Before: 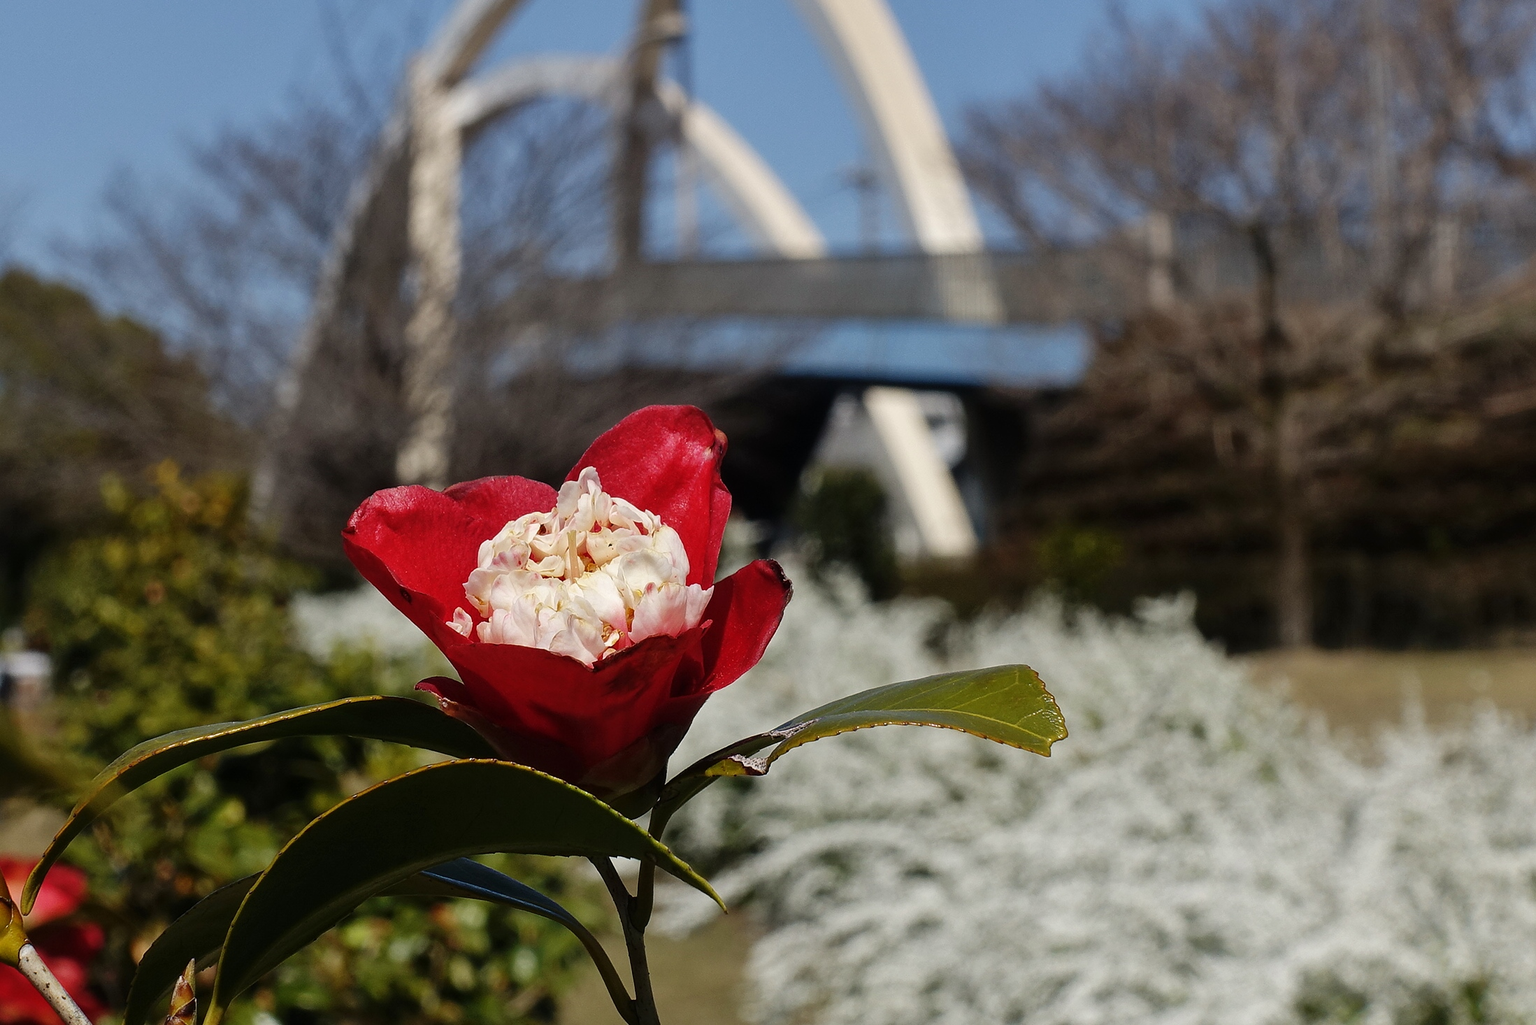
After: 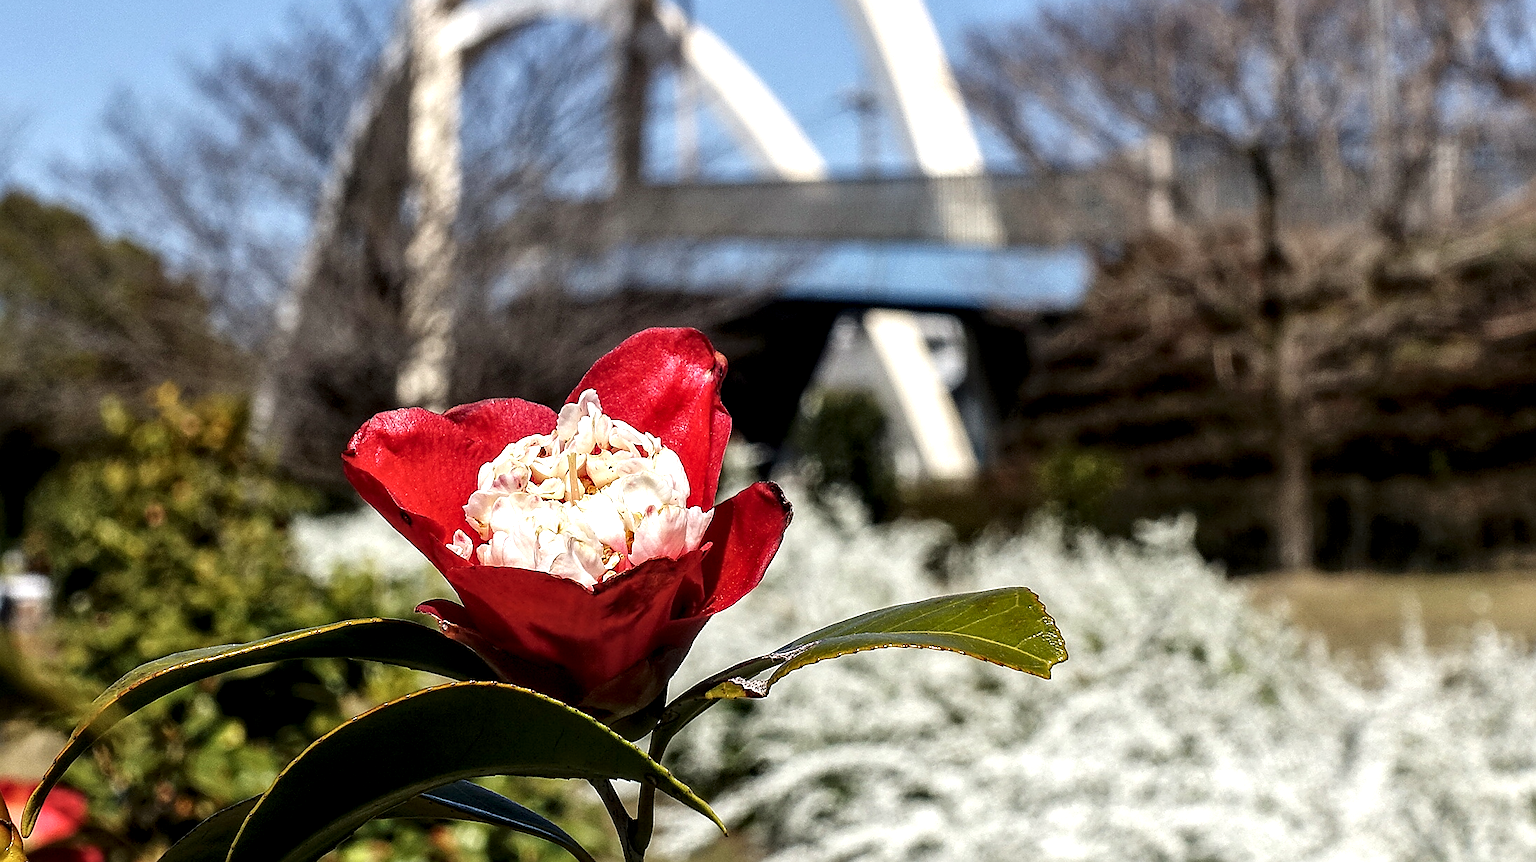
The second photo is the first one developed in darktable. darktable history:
exposure: black level correction 0, exposure 0.698 EV, compensate highlight preservation false
local contrast: highlights 60%, shadows 61%, detail 160%
crop: top 7.578%, bottom 8.204%
sharpen: on, module defaults
